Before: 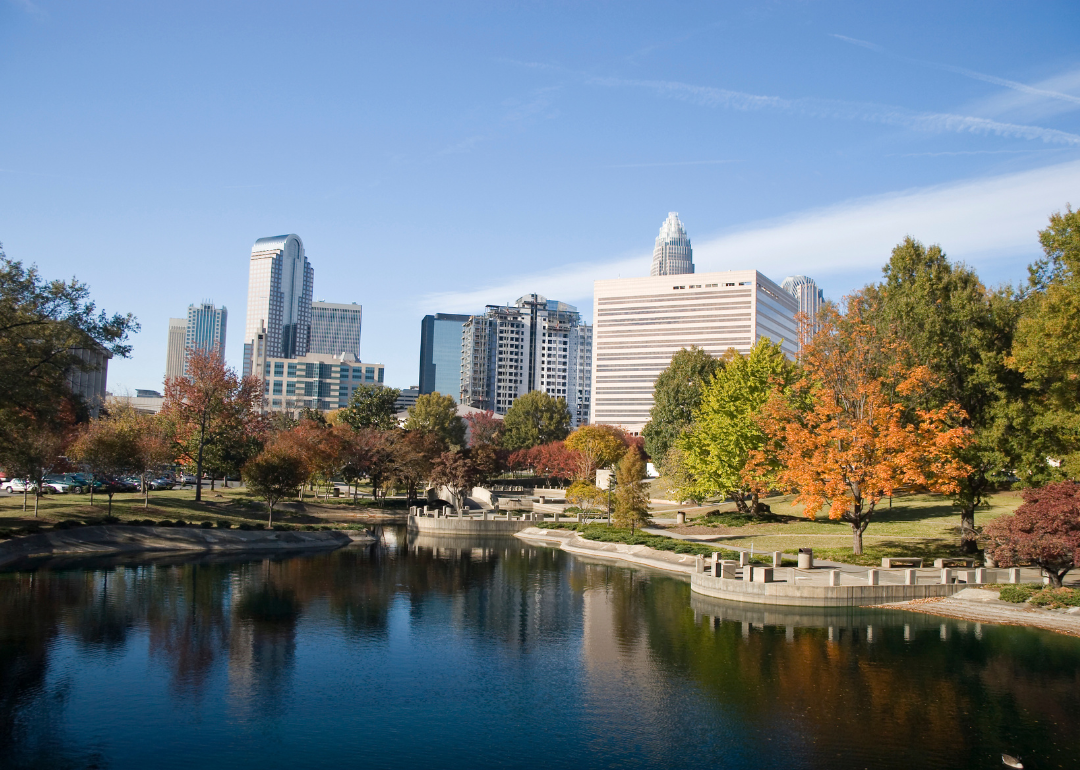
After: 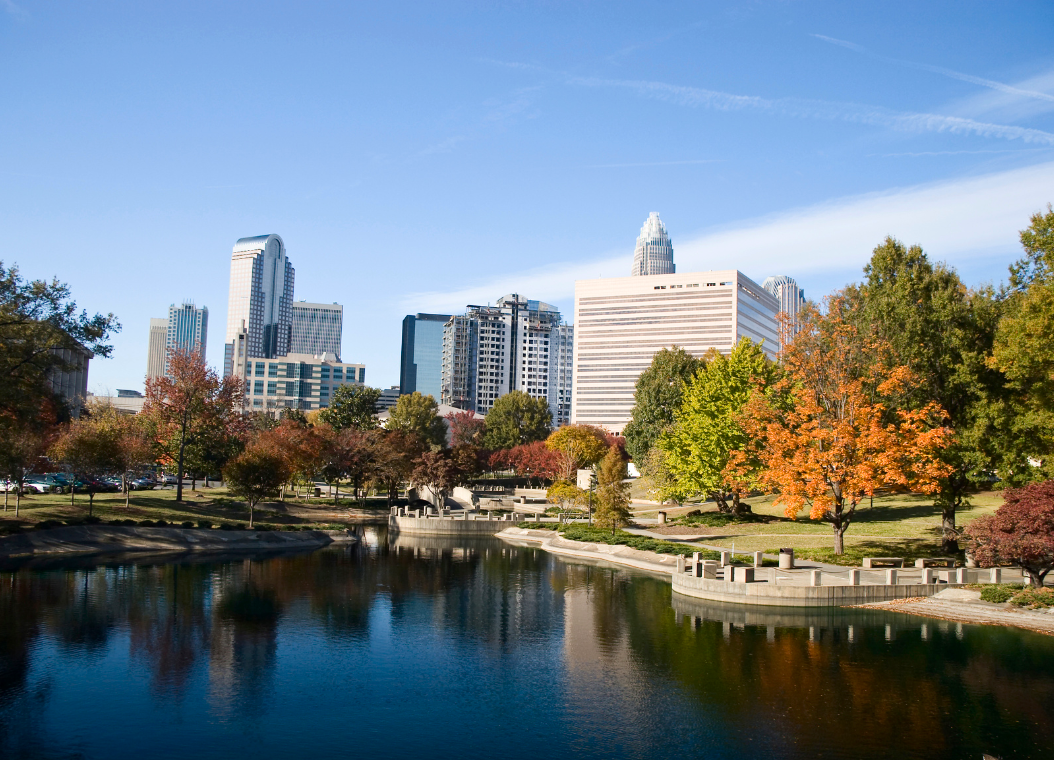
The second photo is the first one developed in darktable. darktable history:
crop and rotate: left 1.774%, right 0.633%, bottom 1.28%
contrast brightness saturation: contrast 0.15, brightness -0.01, saturation 0.1
